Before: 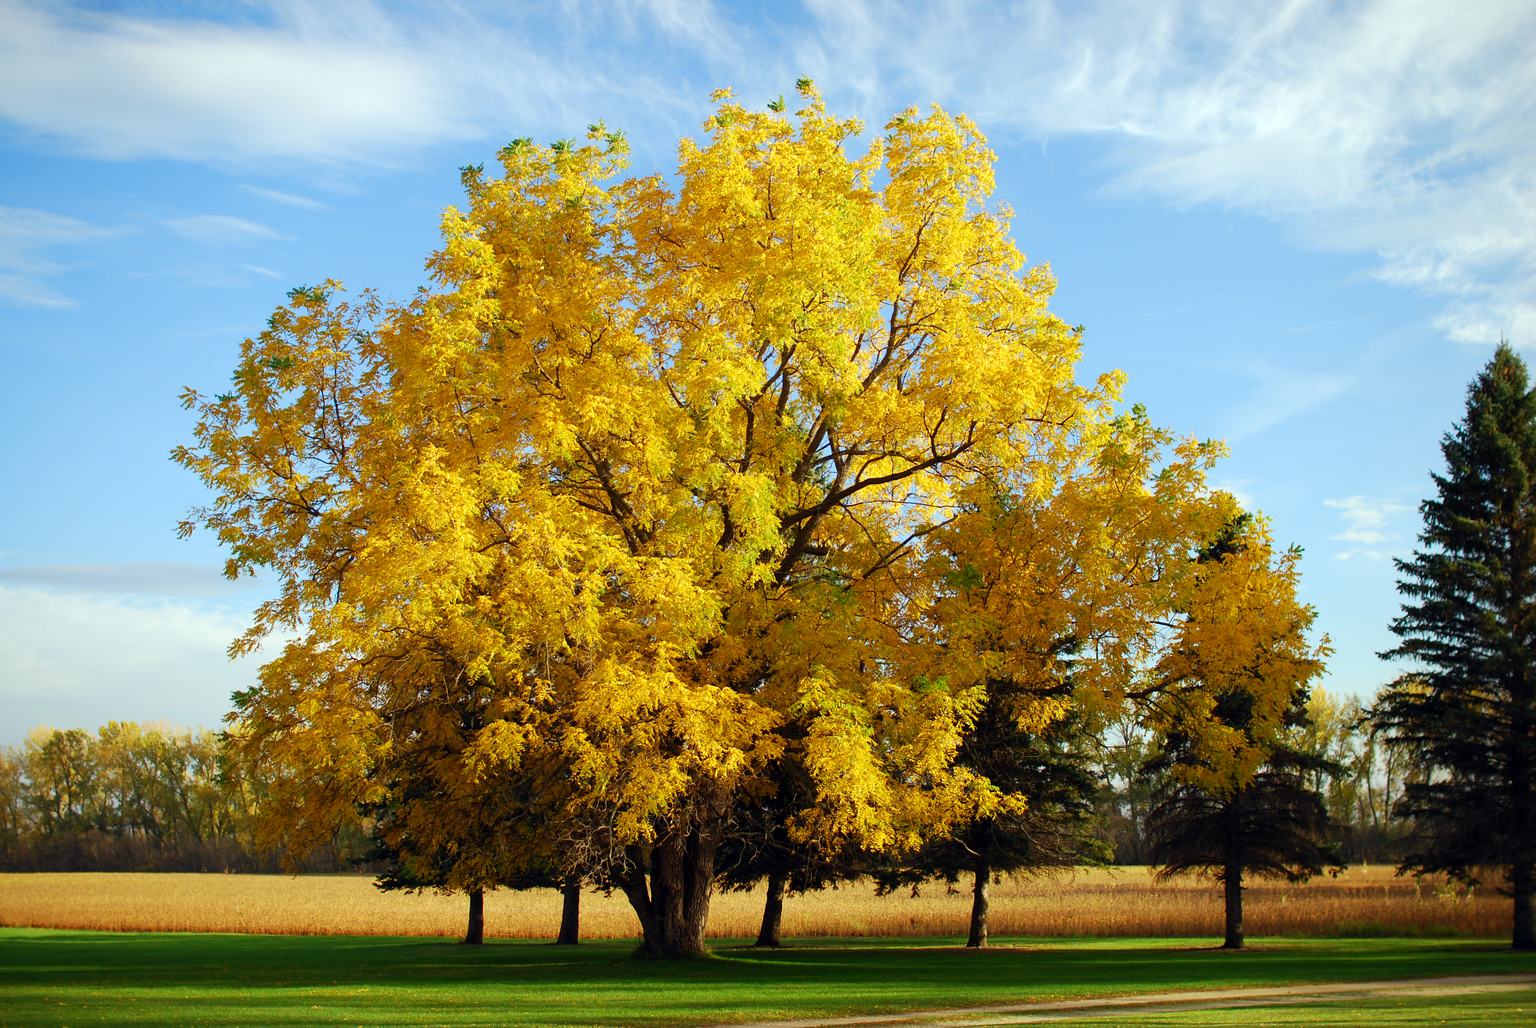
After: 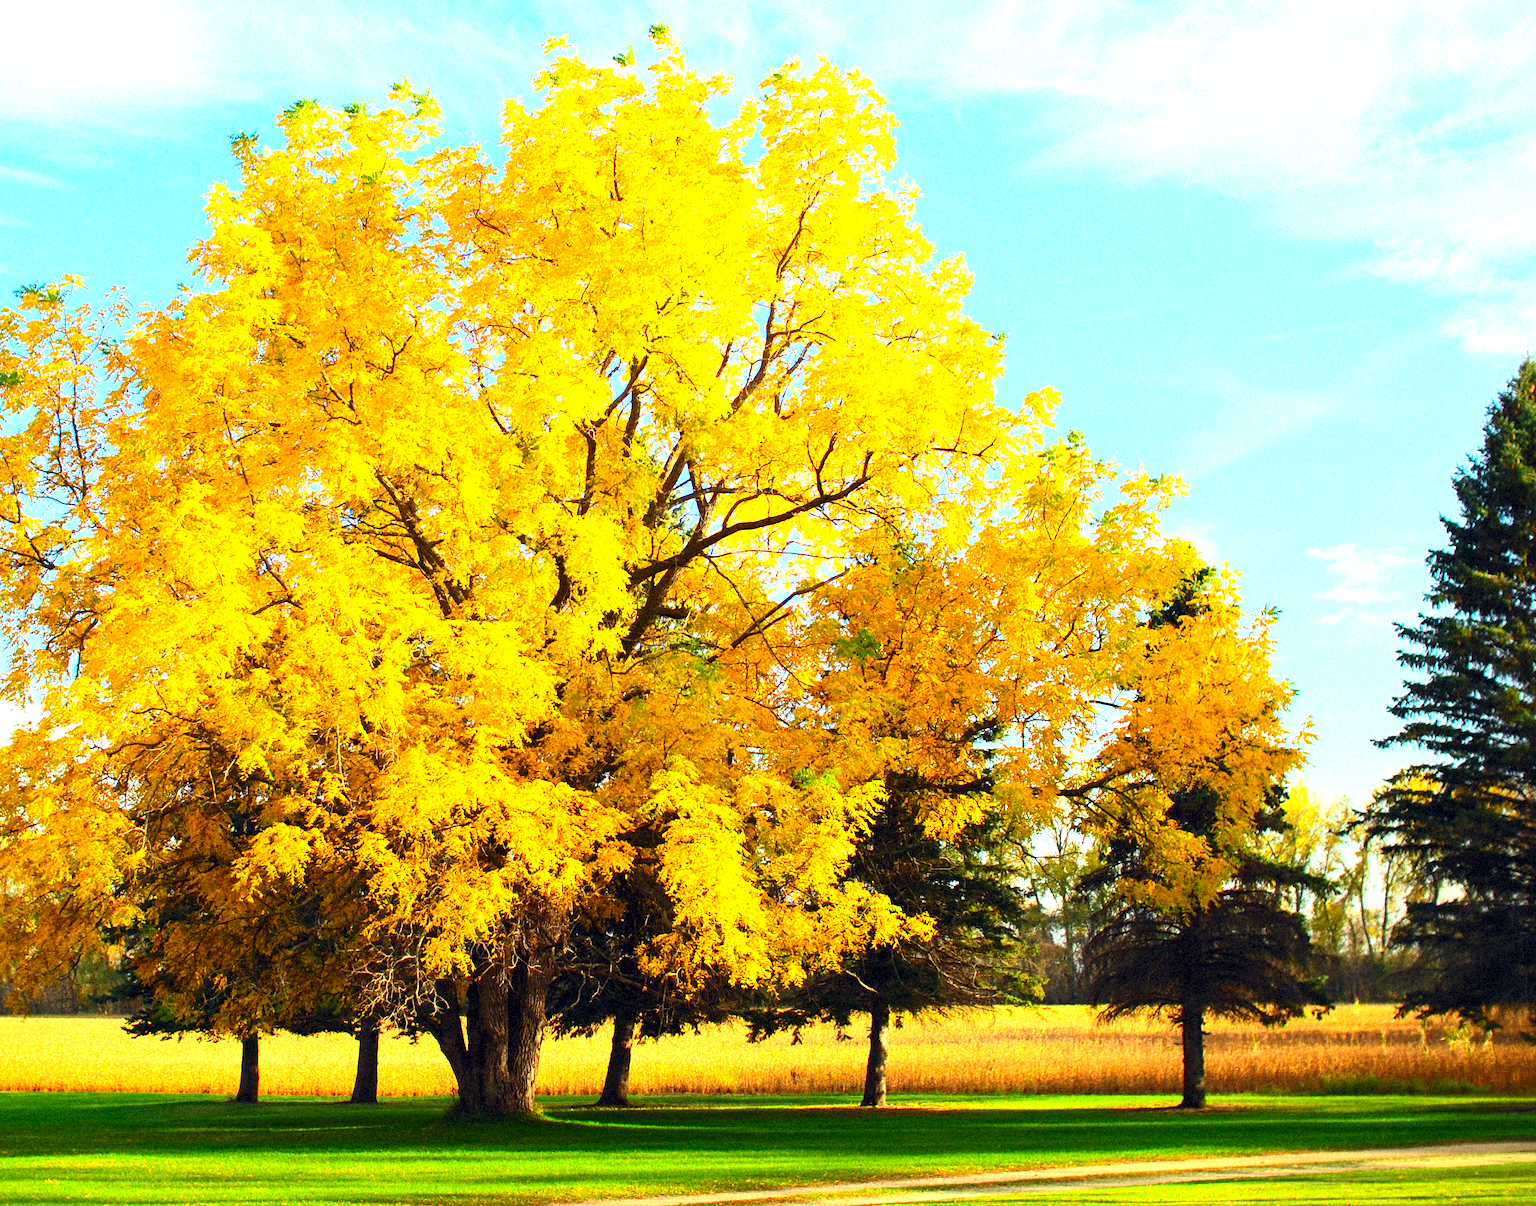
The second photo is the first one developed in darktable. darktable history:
grain: strength 35%, mid-tones bias 0%
crop and rotate: left 17.959%, top 5.771%, right 1.742%
exposure: black level correction 0, exposure 1.2 EV, compensate exposure bias true, compensate highlight preservation false
contrast brightness saturation: contrast 0.23, brightness 0.1, saturation 0.29
